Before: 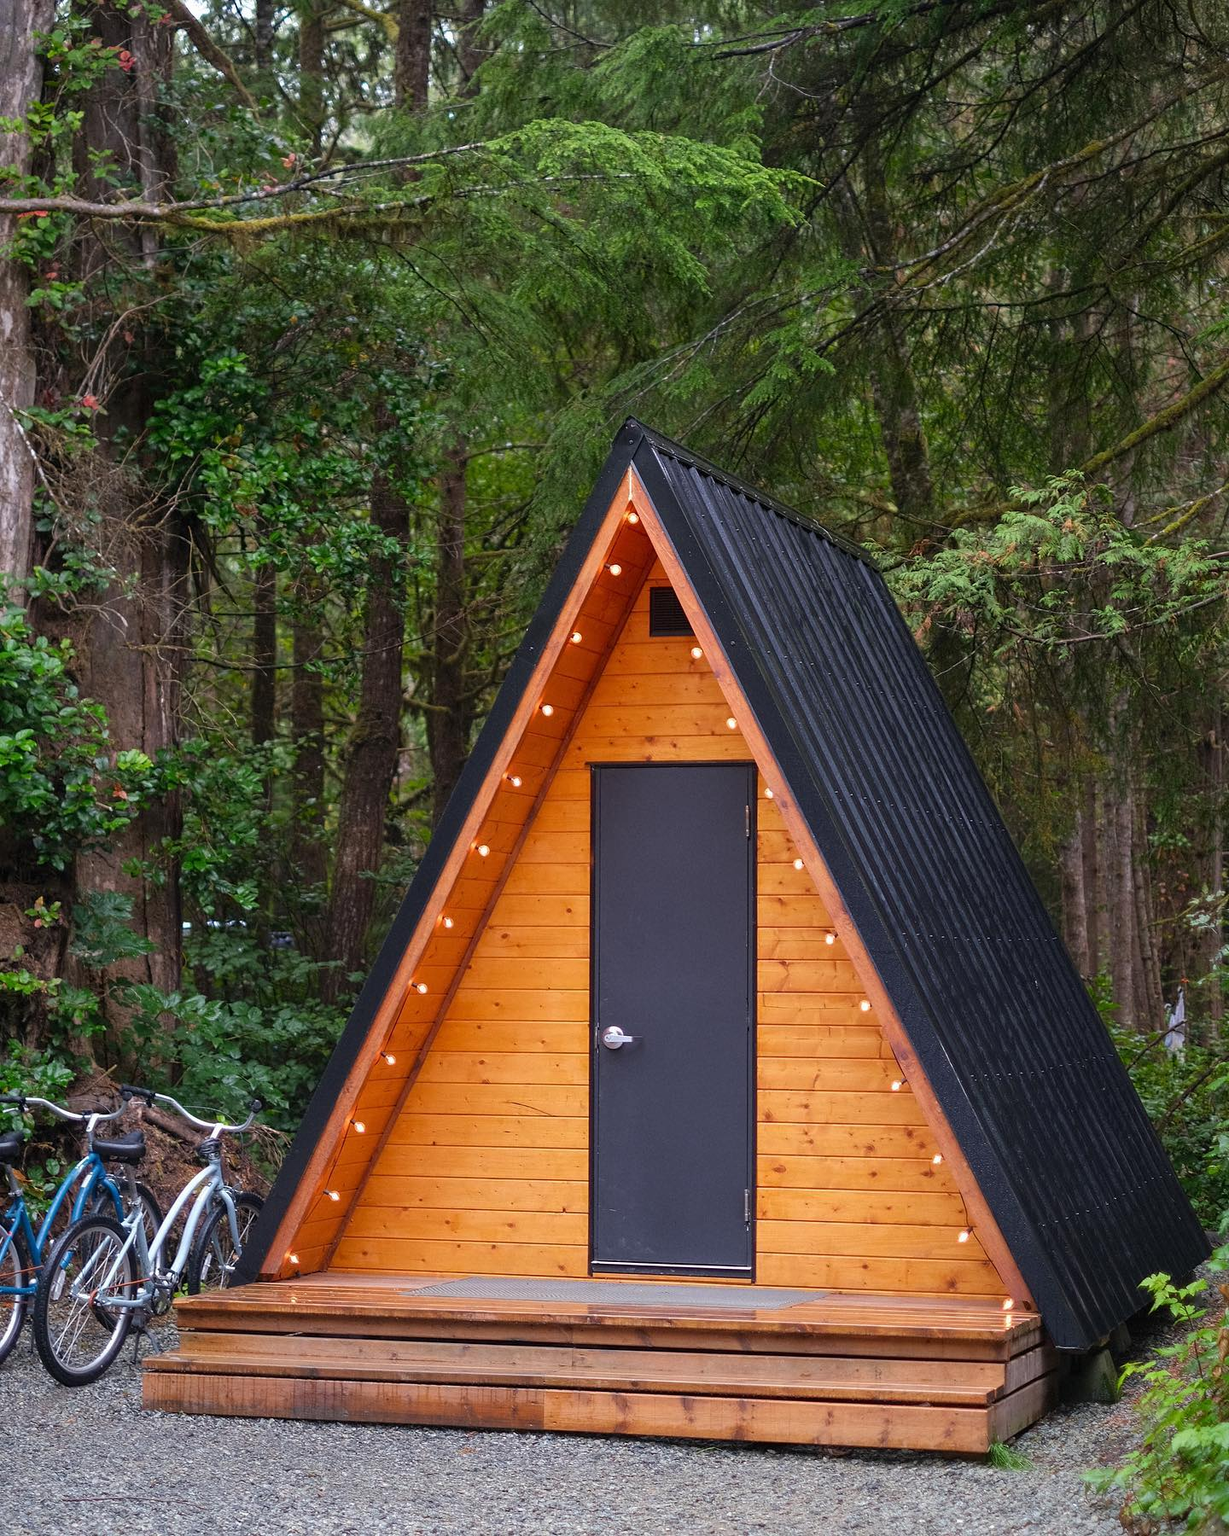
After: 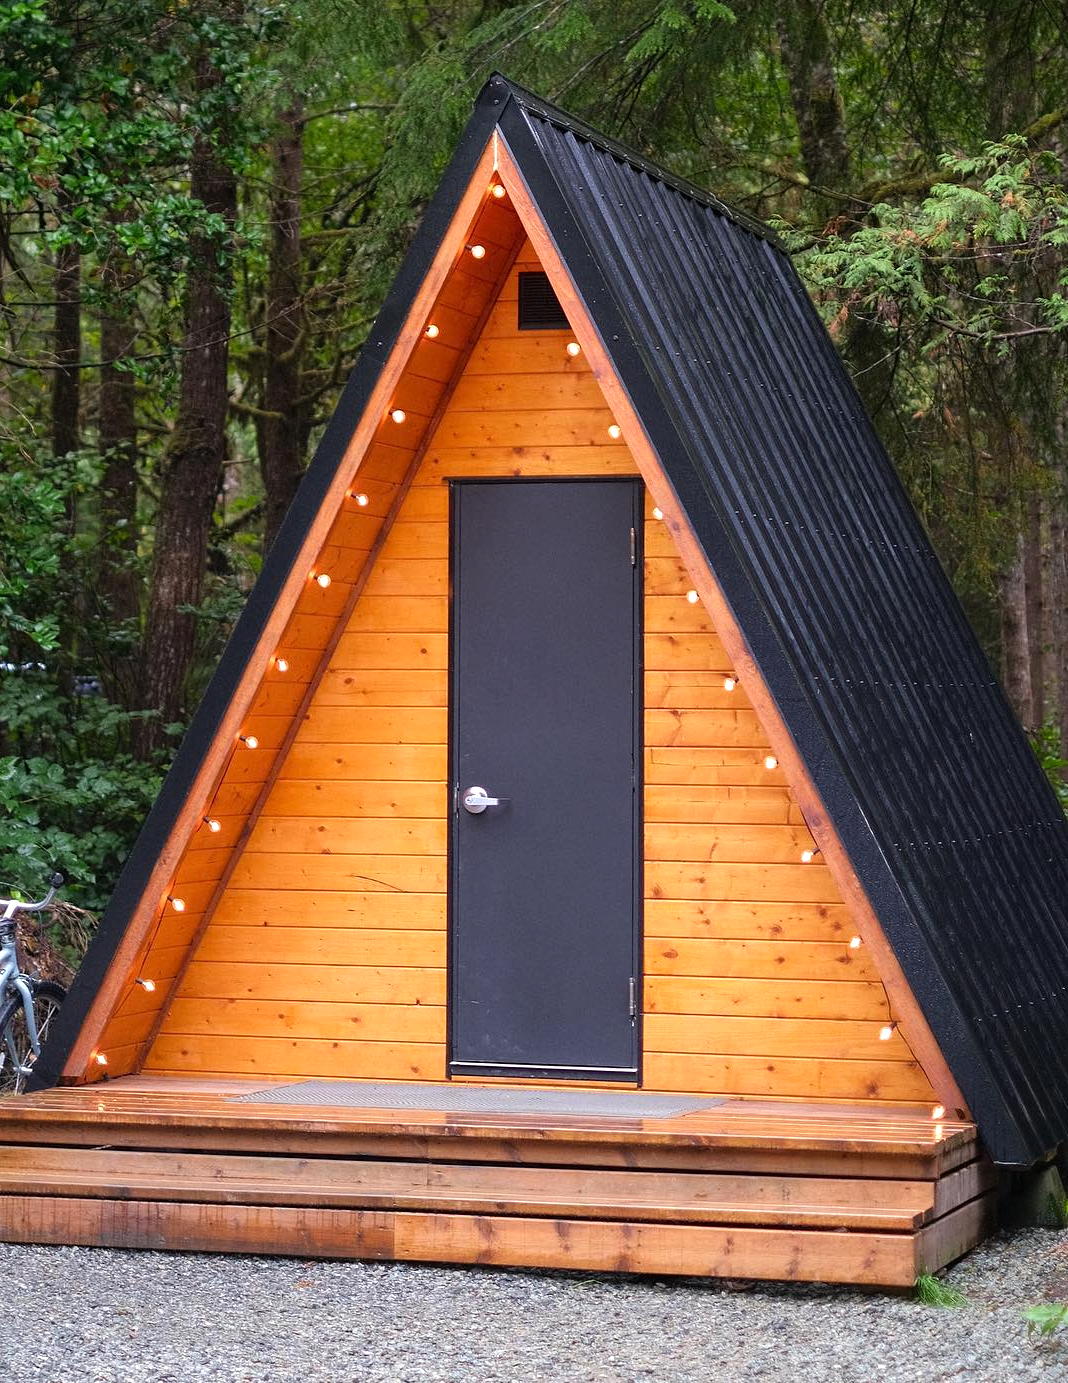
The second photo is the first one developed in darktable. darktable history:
crop: left 16.878%, top 23.113%, right 8.934%
exposure: compensate exposure bias true, compensate highlight preservation false
tone equalizer: -8 EV -0.425 EV, -7 EV -0.408 EV, -6 EV -0.324 EV, -5 EV -0.228 EV, -3 EV 0.217 EV, -2 EV 0.315 EV, -1 EV 0.412 EV, +0 EV 0.444 EV
